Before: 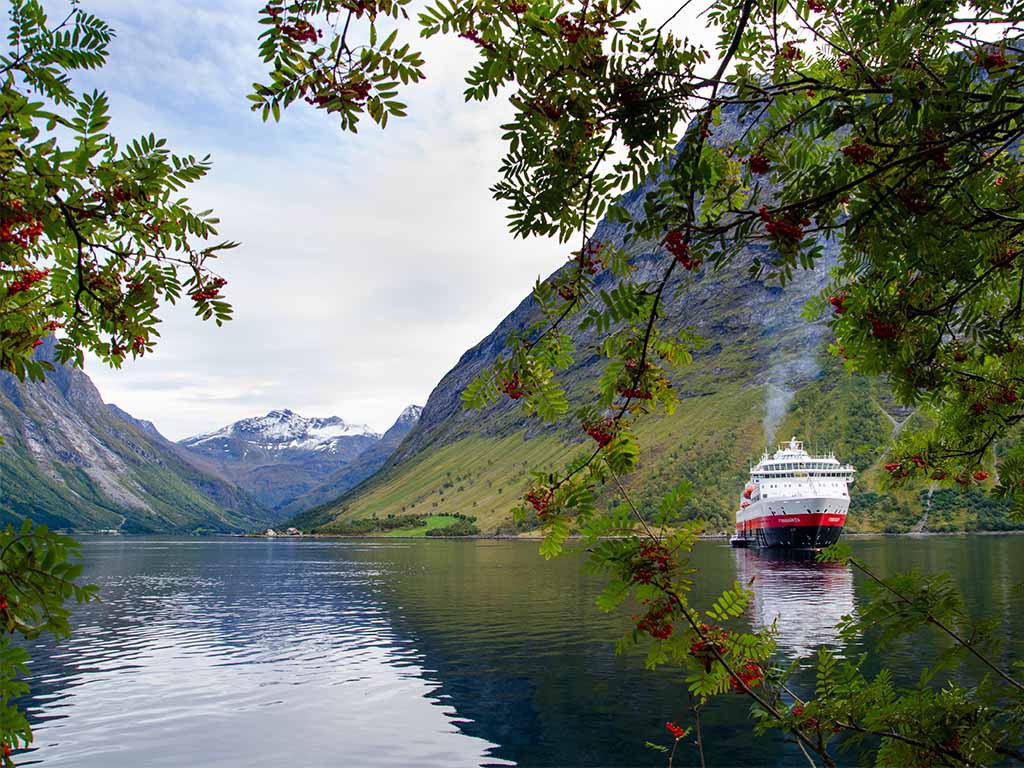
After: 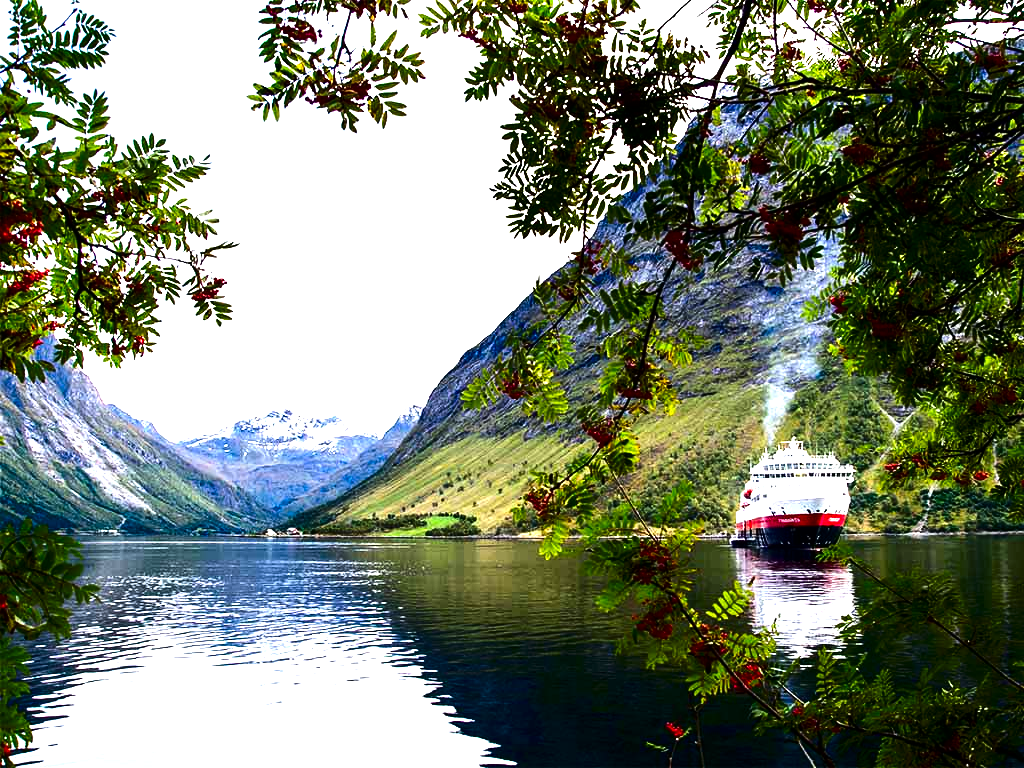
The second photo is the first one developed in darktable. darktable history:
tone equalizer: -8 EV -1.12 EV, -7 EV -0.994 EV, -6 EV -0.88 EV, -5 EV -0.602 EV, -3 EV 0.6 EV, -2 EV 0.869 EV, -1 EV 0.994 EV, +0 EV 1.08 EV, edges refinement/feathering 500, mask exposure compensation -1.57 EV, preserve details no
contrast brightness saturation: contrast 0.096, brightness -0.274, saturation 0.15
exposure: exposure 0.723 EV, compensate exposure bias true, compensate highlight preservation false
